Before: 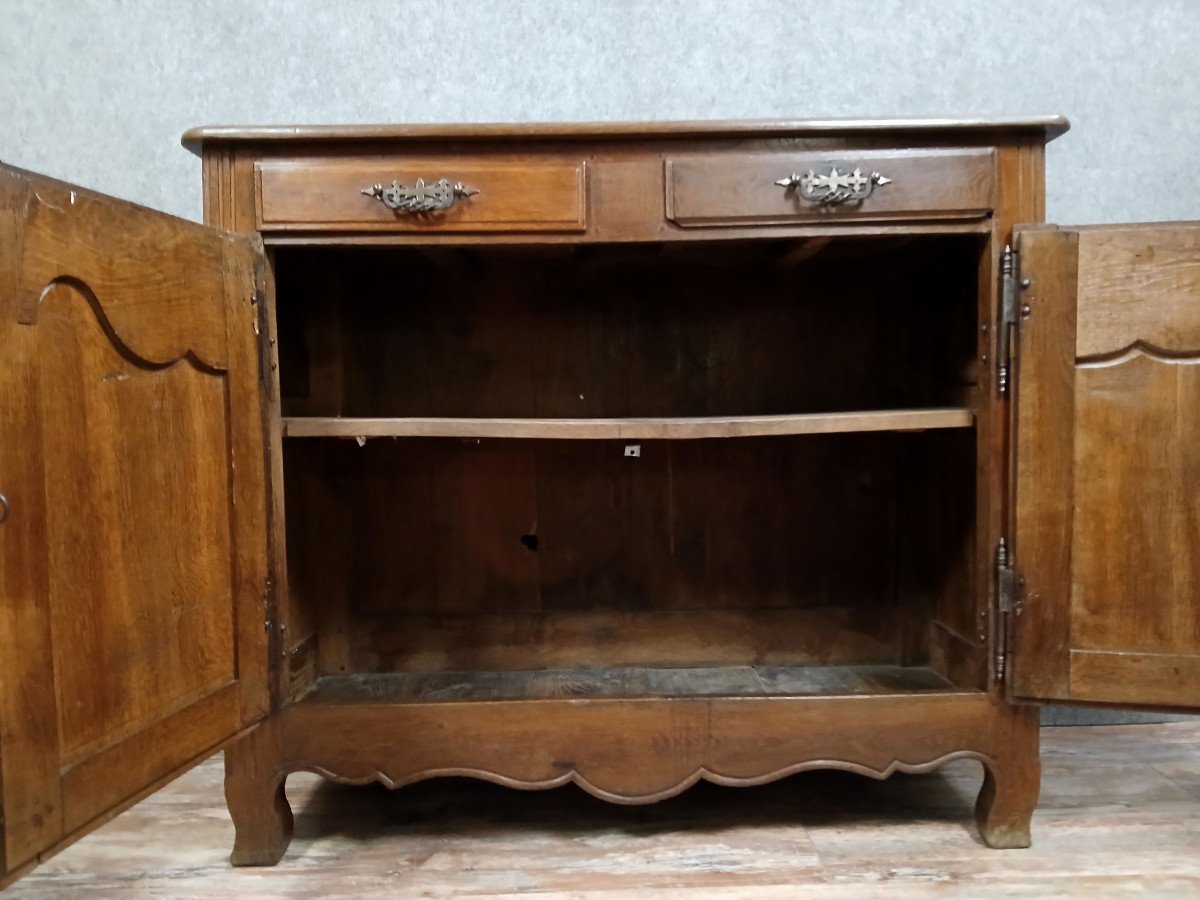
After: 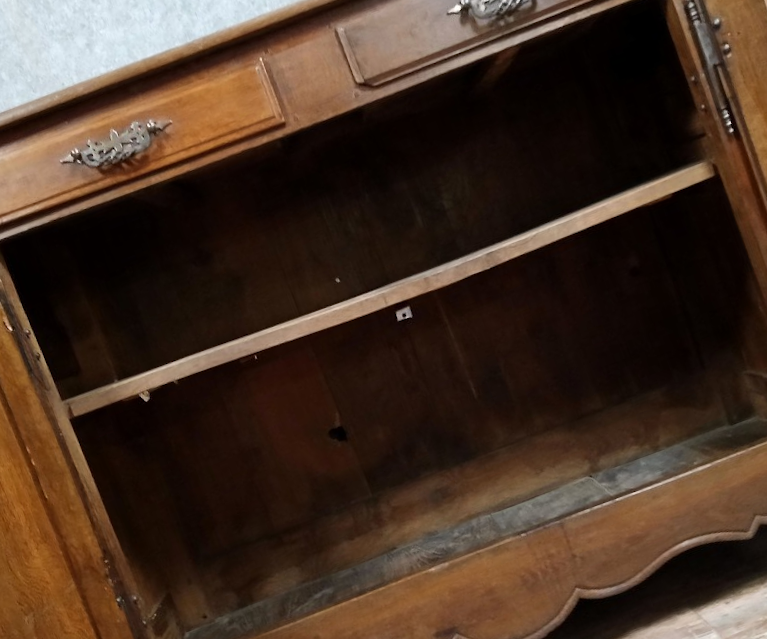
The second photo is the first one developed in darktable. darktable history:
crop and rotate: angle 19.81°, left 6.75%, right 4.135%, bottom 1.114%
